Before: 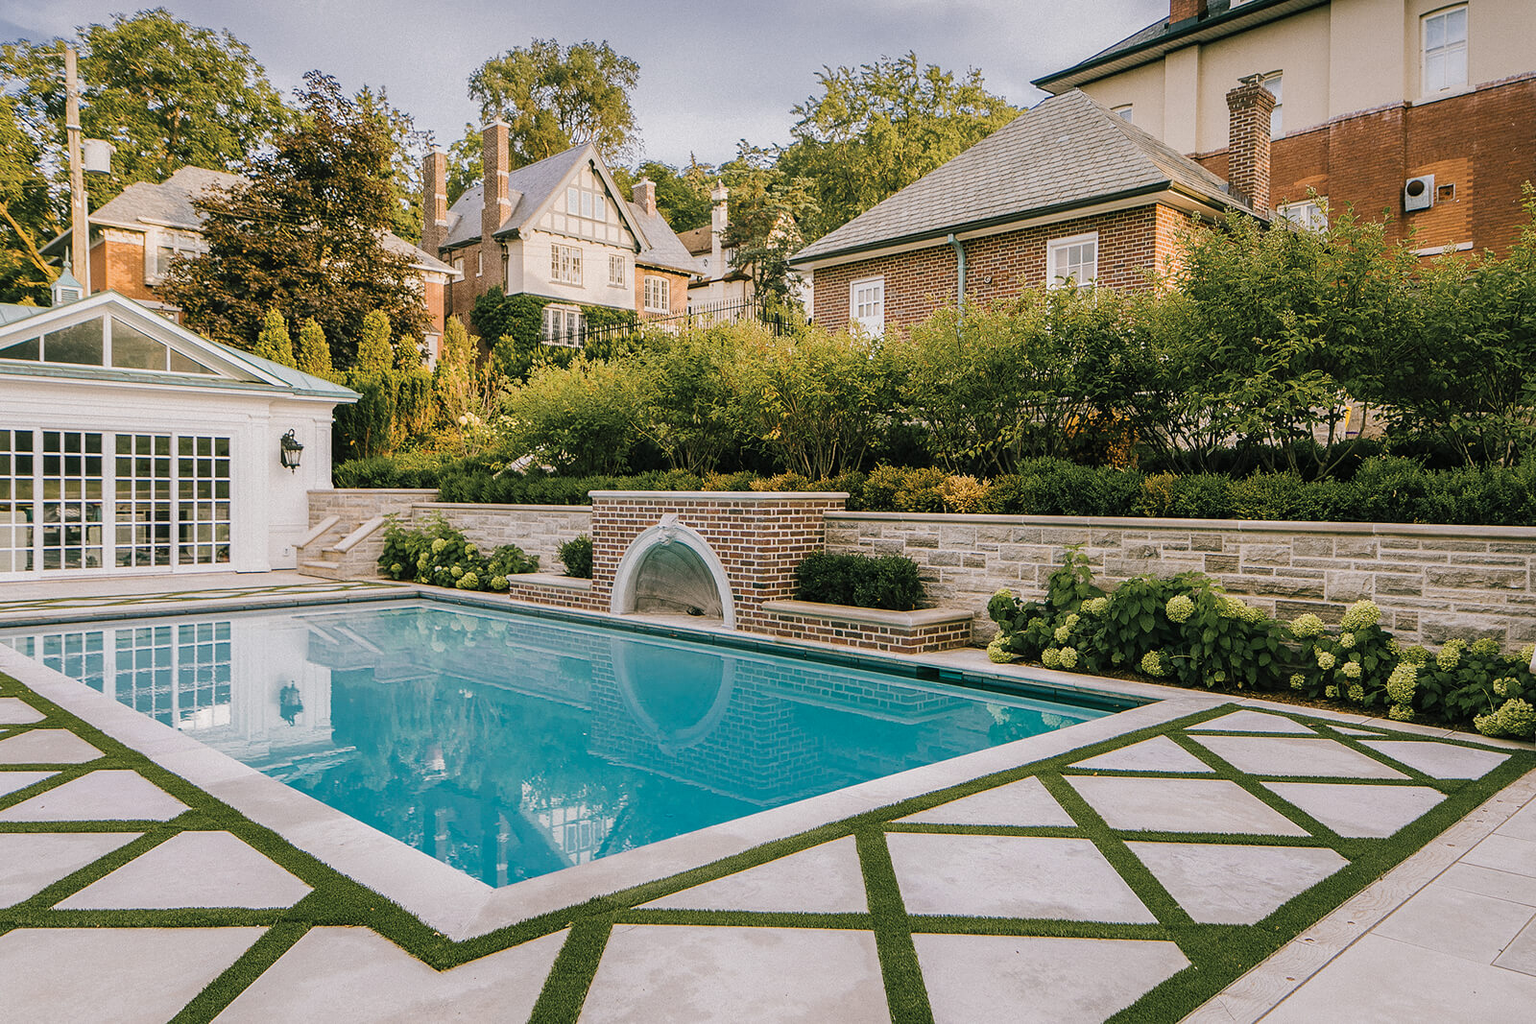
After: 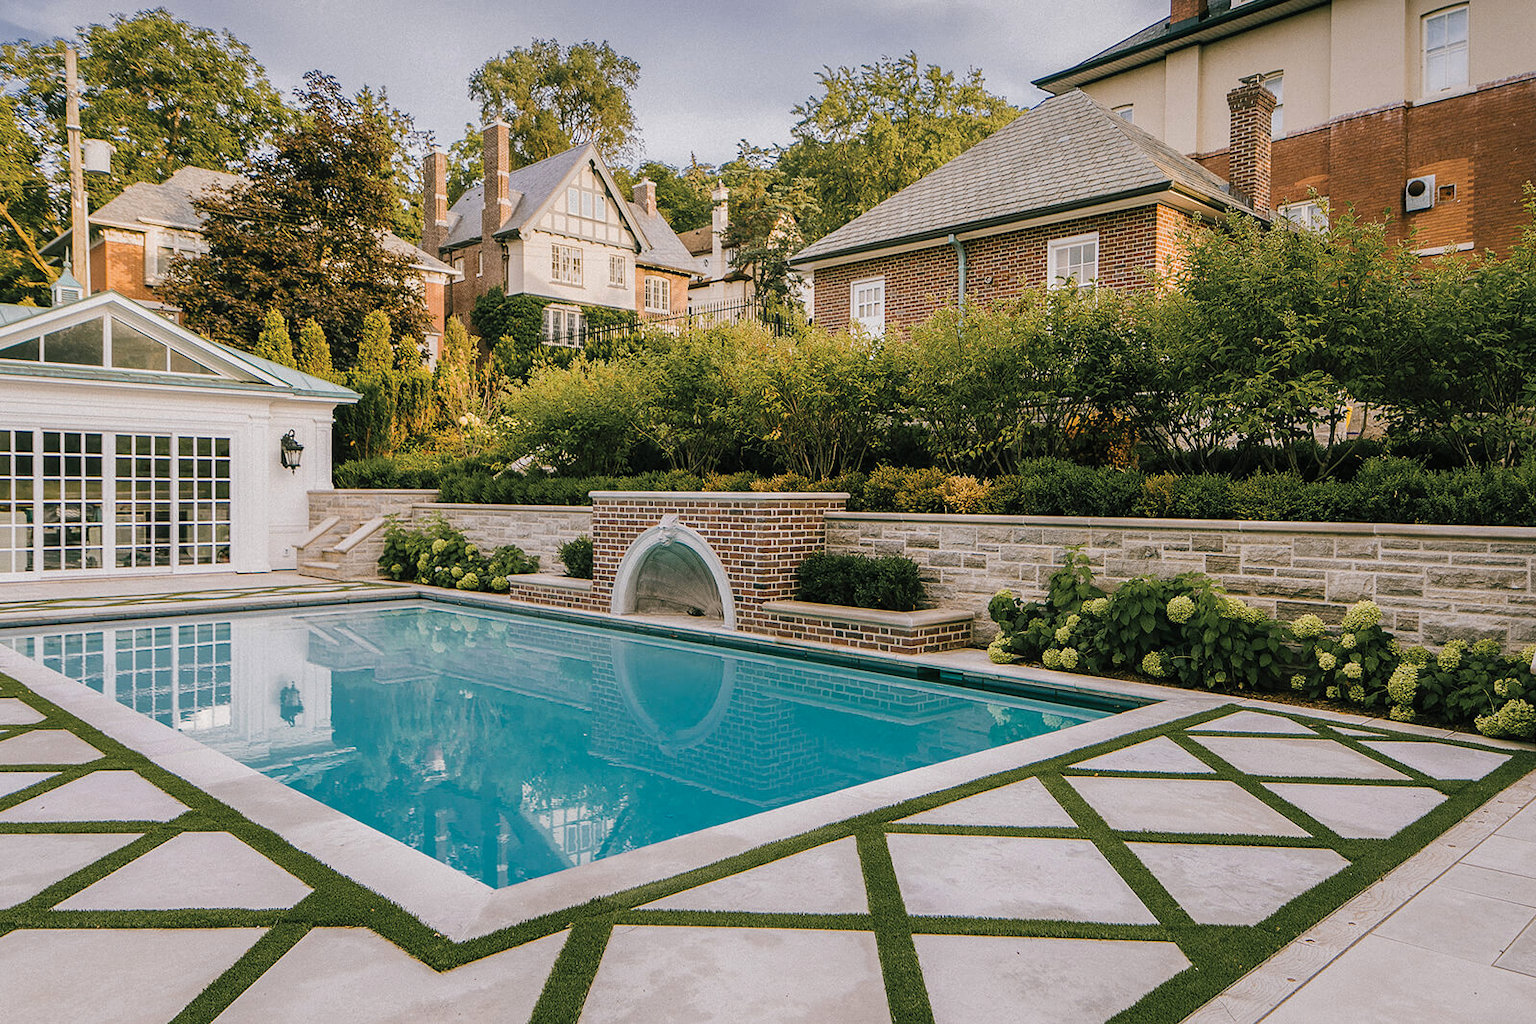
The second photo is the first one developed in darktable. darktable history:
base curve: curves: ch0 [(0, 0) (0.303, 0.277) (1, 1)], preserve colors none
crop: left 0.06%
